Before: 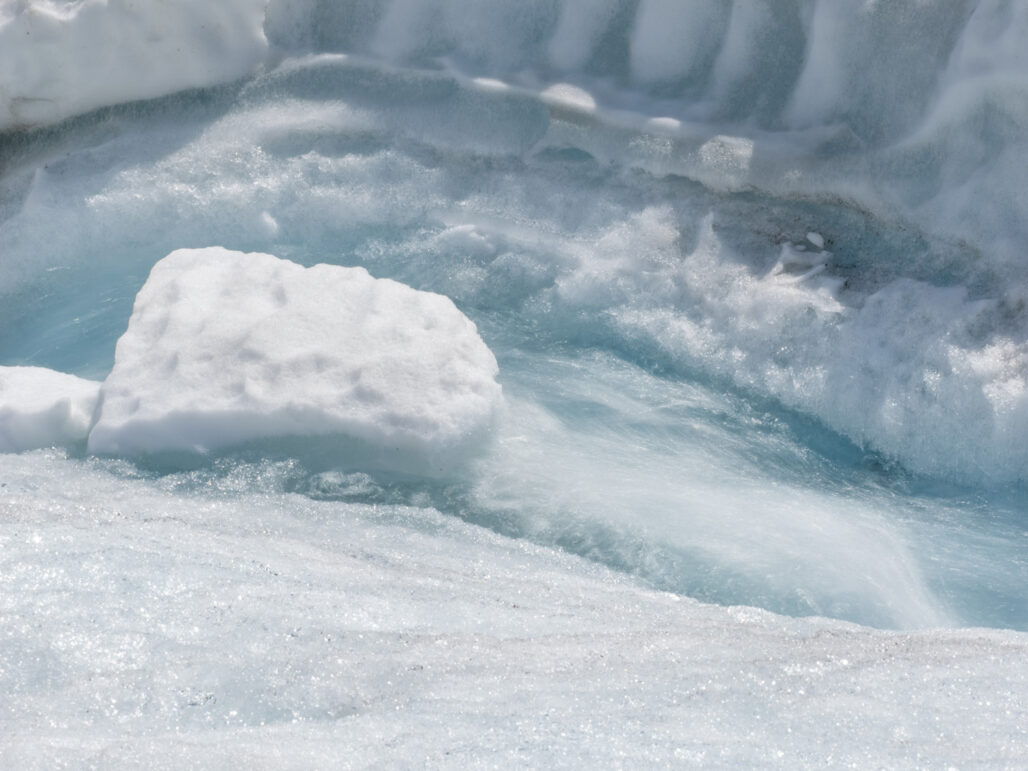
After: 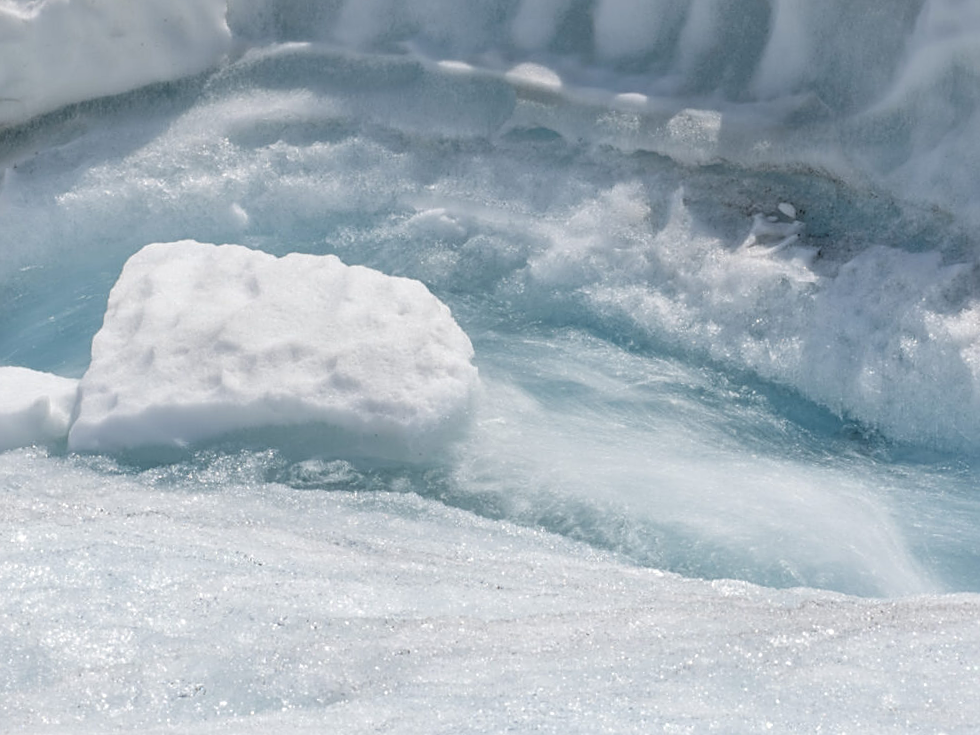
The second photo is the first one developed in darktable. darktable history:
white balance: emerald 1
sharpen: on, module defaults
rotate and perspective: rotation -2.12°, lens shift (vertical) 0.009, lens shift (horizontal) -0.008, automatic cropping original format, crop left 0.036, crop right 0.964, crop top 0.05, crop bottom 0.959
